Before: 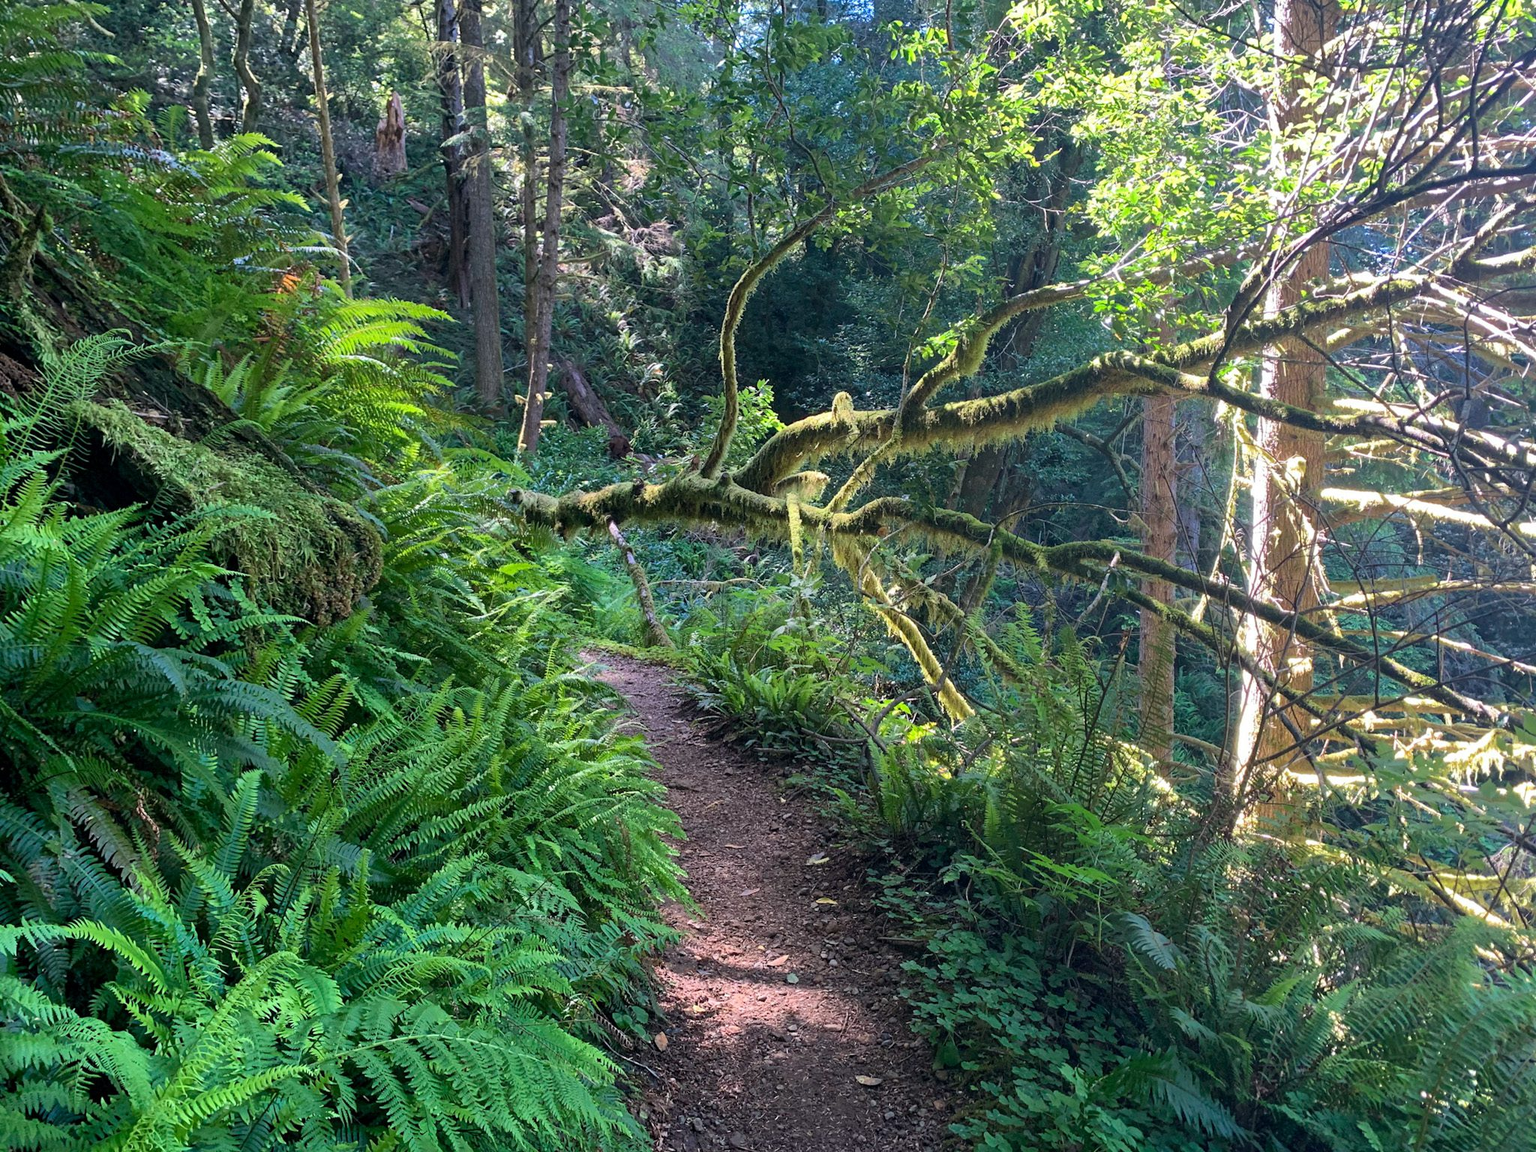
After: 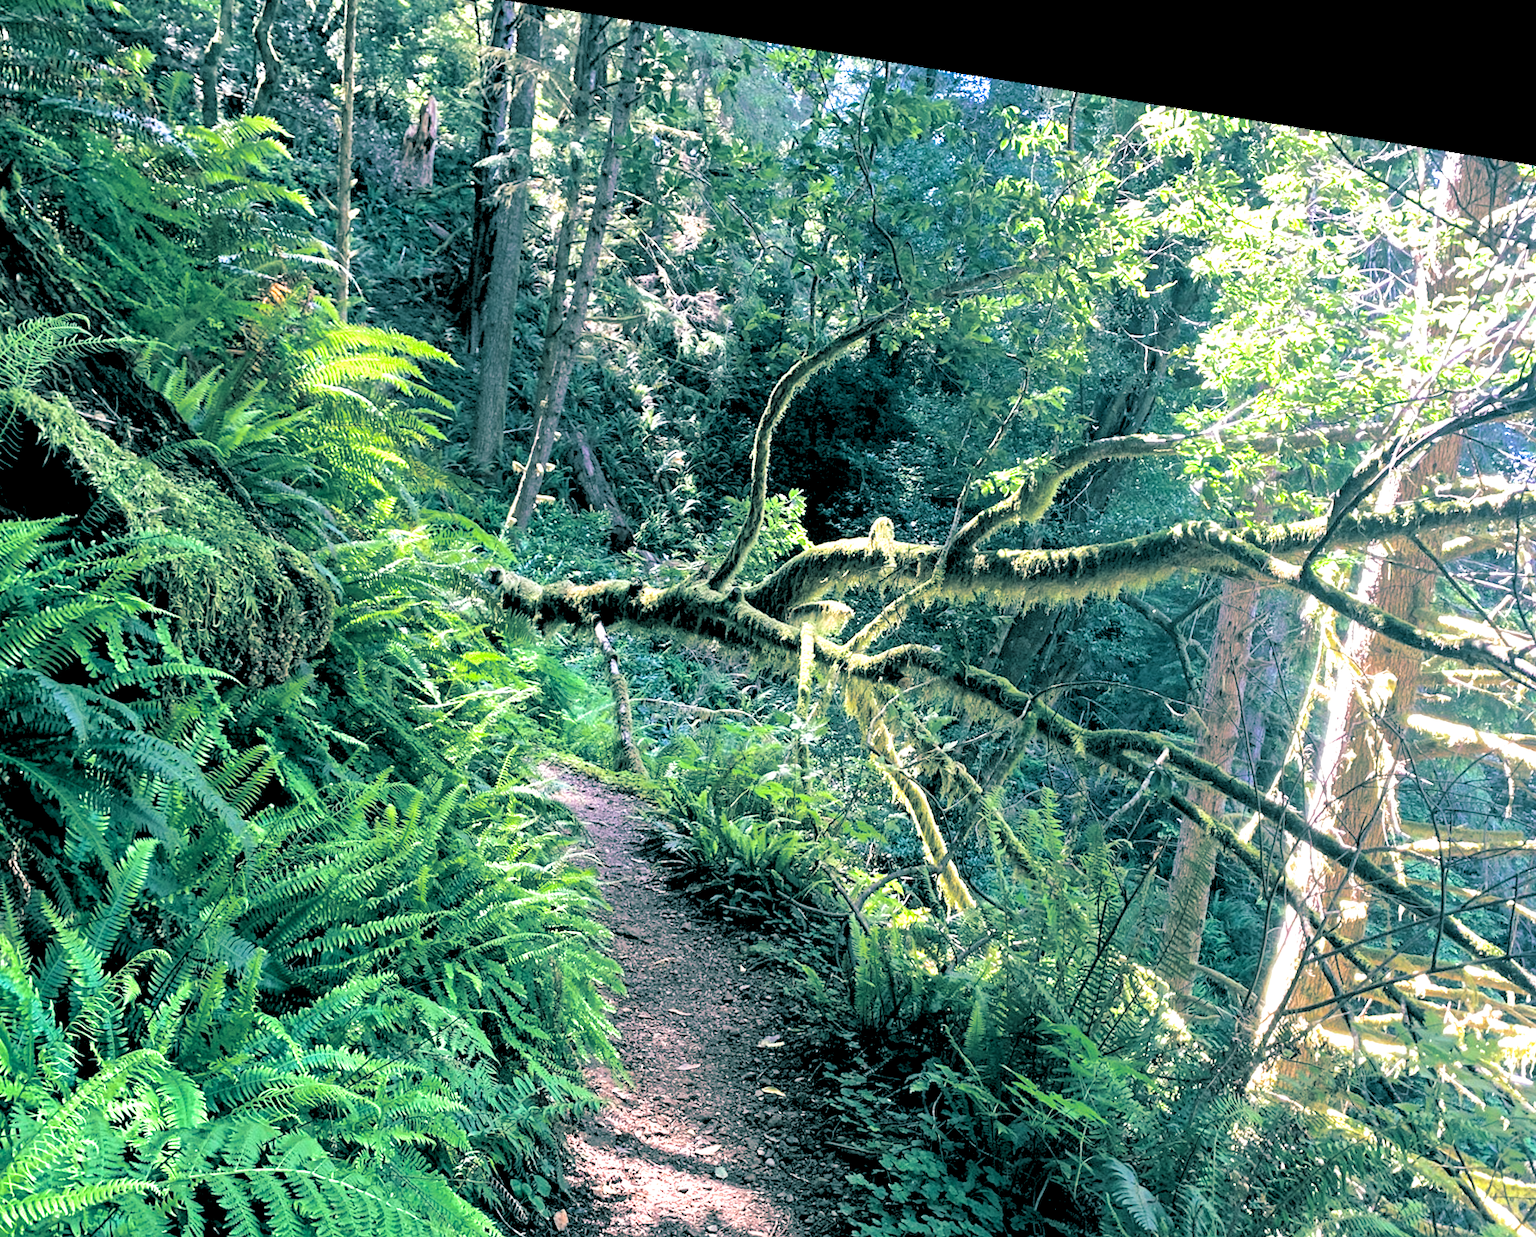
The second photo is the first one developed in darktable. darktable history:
rgb levels: levels [[0.029, 0.461, 0.922], [0, 0.5, 1], [0, 0.5, 1]]
rotate and perspective: rotation 9.12°, automatic cropping off
exposure: exposure 0.785 EV, compensate highlight preservation false
split-toning: shadows › hue 186.43°, highlights › hue 49.29°, compress 30.29%
crop and rotate: left 10.77%, top 5.1%, right 10.41%, bottom 16.76%
